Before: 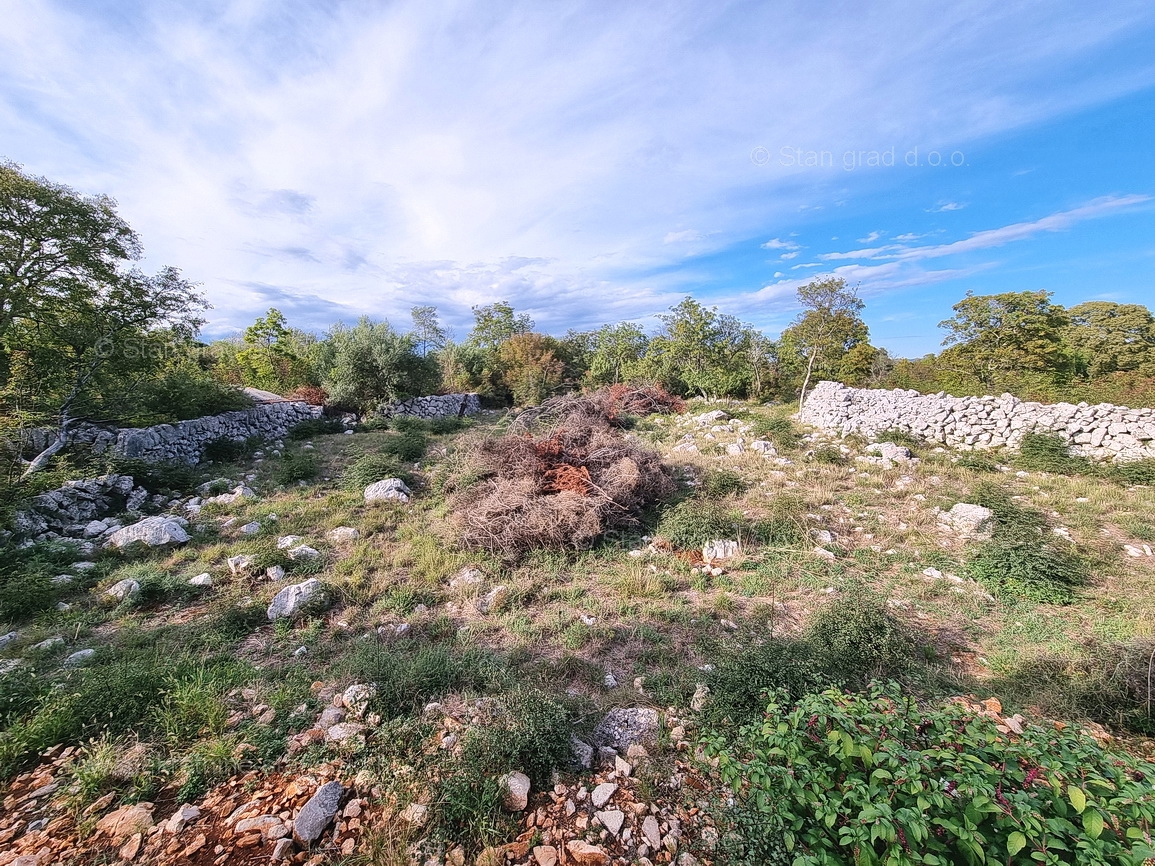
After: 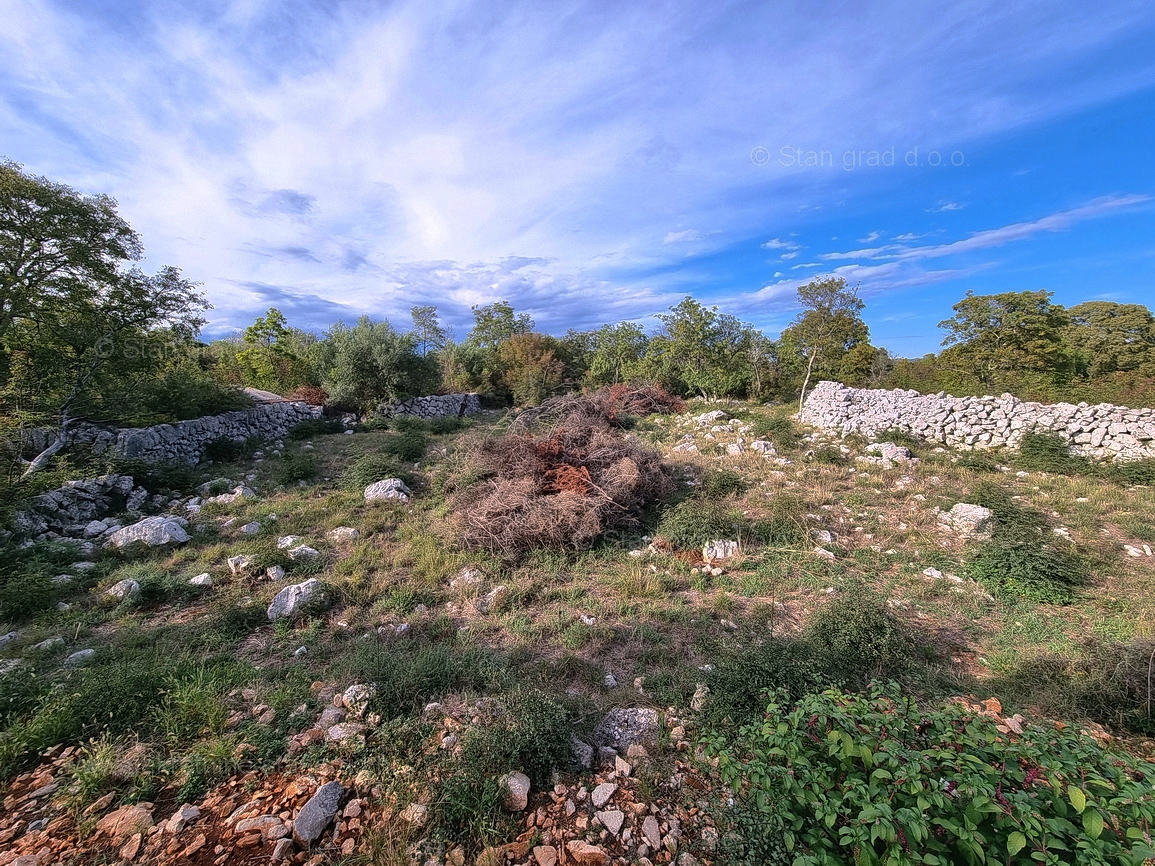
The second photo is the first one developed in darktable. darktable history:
base curve: curves: ch0 [(0, 0) (0.595, 0.418) (1, 1)], preserve colors none
exposure: black level correction 0.001, compensate exposure bias true, compensate highlight preservation false
